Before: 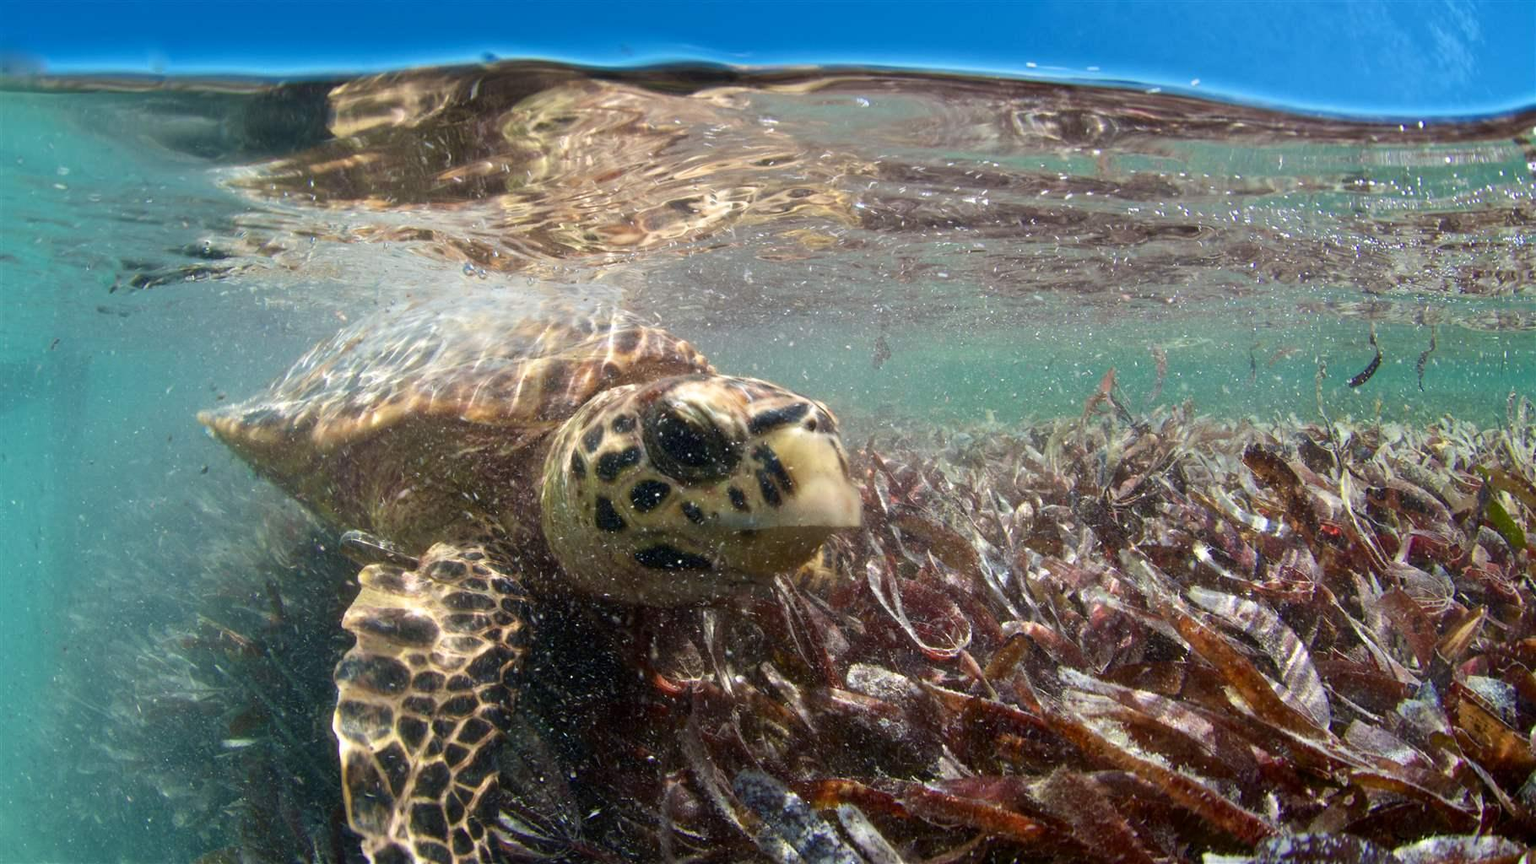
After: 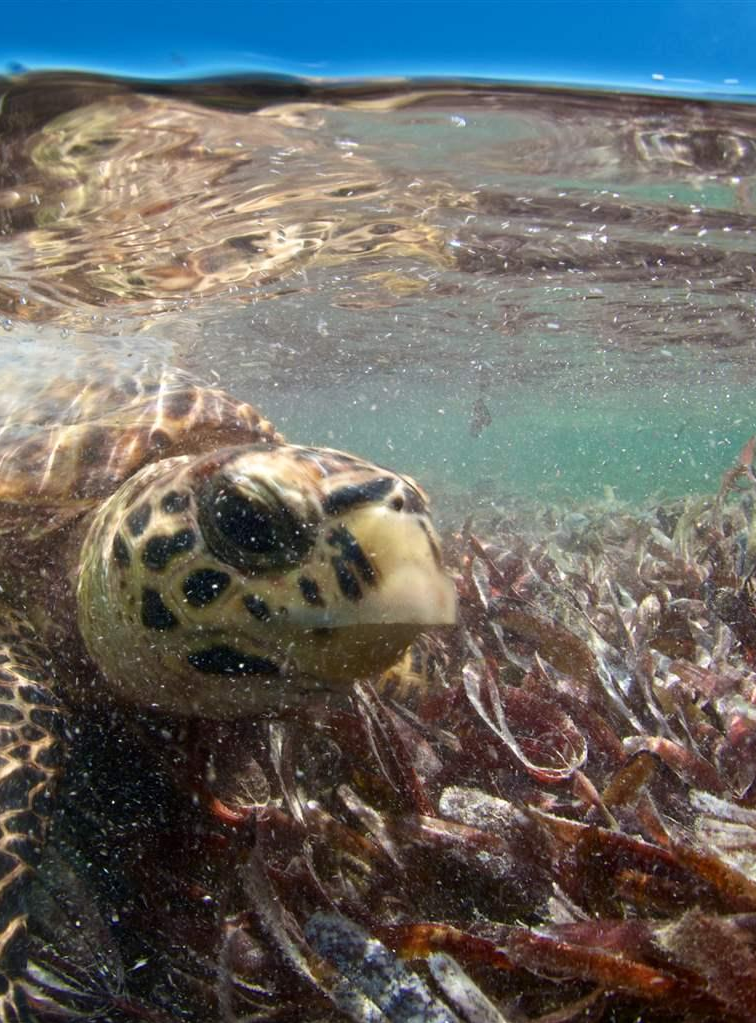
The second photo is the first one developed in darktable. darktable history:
crop: left 31.007%, right 27.449%
